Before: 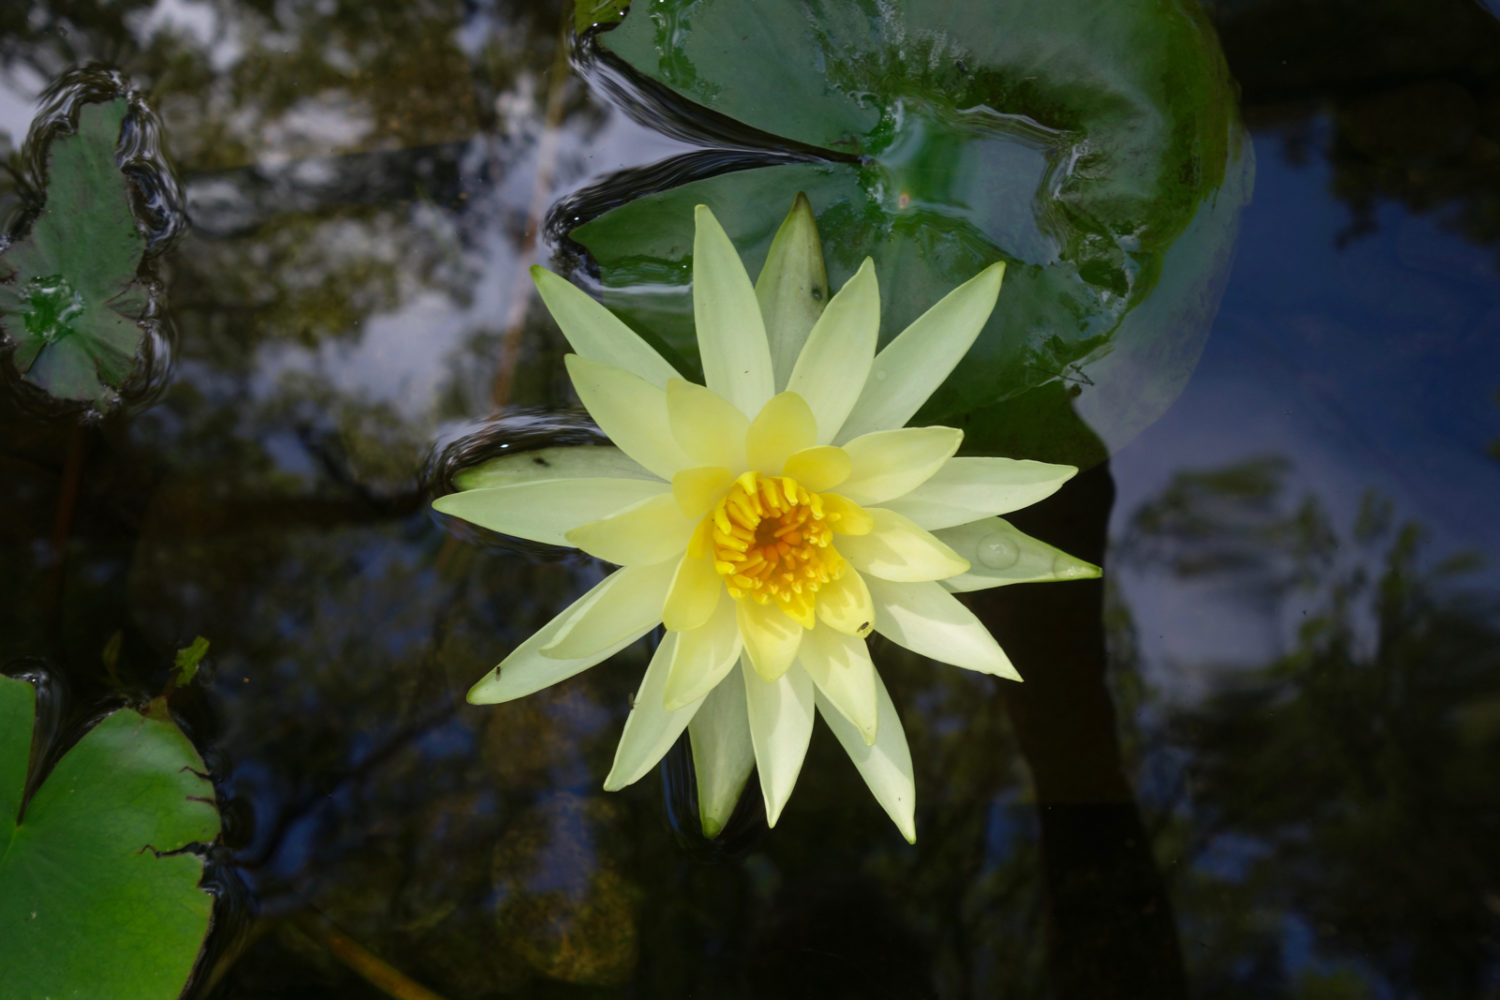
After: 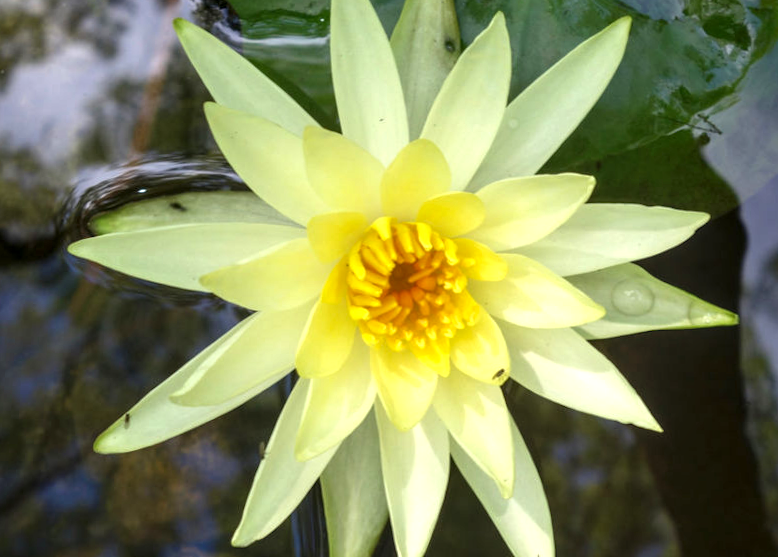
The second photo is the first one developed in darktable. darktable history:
local contrast: detail 130%
exposure: exposure 0.669 EV, compensate highlight preservation false
rotate and perspective: rotation 0.215°, lens shift (vertical) -0.139, crop left 0.069, crop right 0.939, crop top 0.002, crop bottom 0.996
crop and rotate: left 22.13%, top 22.054%, right 22.026%, bottom 22.102%
